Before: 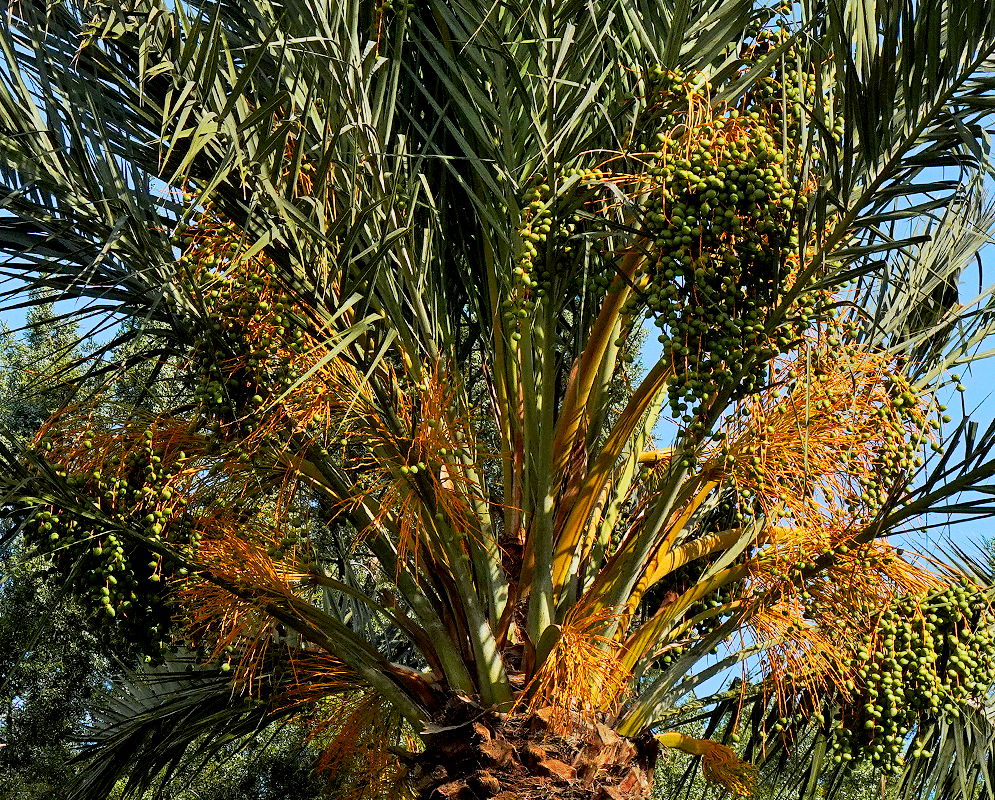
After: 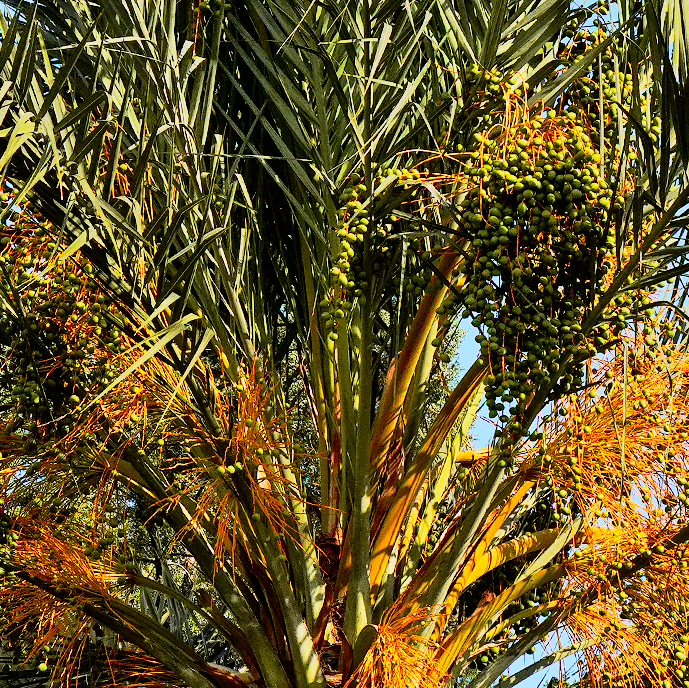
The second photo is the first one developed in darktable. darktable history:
tone curve: curves: ch0 [(0, 0.005) (0.103, 0.081) (0.196, 0.197) (0.391, 0.469) (0.491, 0.585) (0.638, 0.751) (0.822, 0.886) (0.997, 0.959)]; ch1 [(0, 0) (0.172, 0.123) (0.324, 0.253) (0.396, 0.388) (0.474, 0.479) (0.499, 0.498) (0.529, 0.528) (0.579, 0.614) (0.633, 0.677) (0.812, 0.856) (1, 1)]; ch2 [(0, 0) (0.411, 0.424) (0.459, 0.478) (0.5, 0.501) (0.517, 0.526) (0.553, 0.583) (0.609, 0.646) (0.708, 0.768) (0.839, 0.916) (1, 1)], color space Lab, independent channels, preserve colors none
crop: left 18.479%, right 12.2%, bottom 13.971%
